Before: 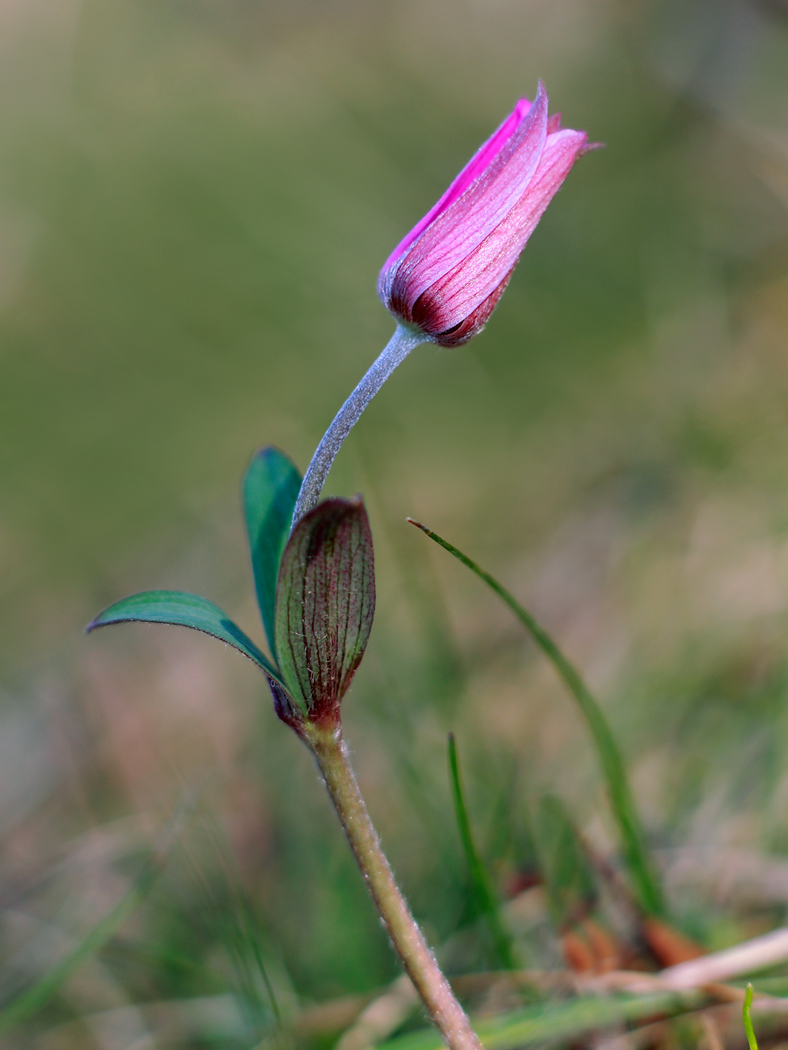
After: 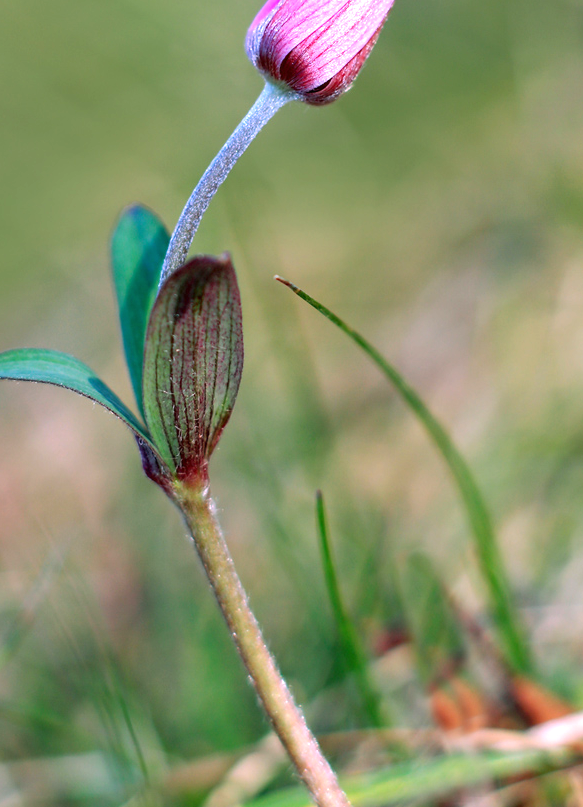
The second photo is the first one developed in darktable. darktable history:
crop: left 16.868%, top 23.076%, right 9.048%
exposure: black level correction 0, exposure 0.84 EV, compensate highlight preservation false
color zones: mix 24.96%
